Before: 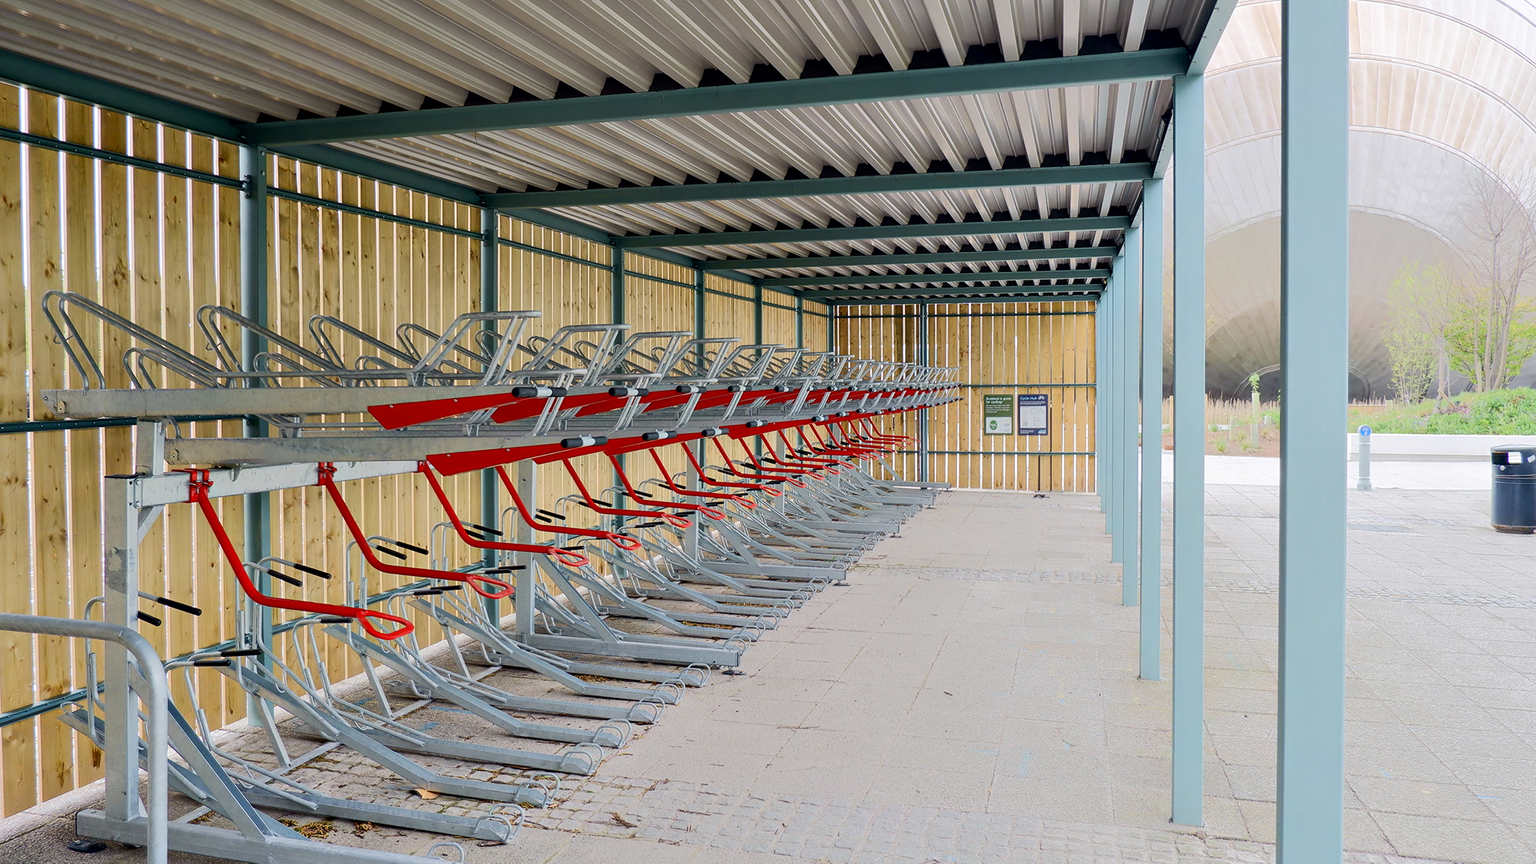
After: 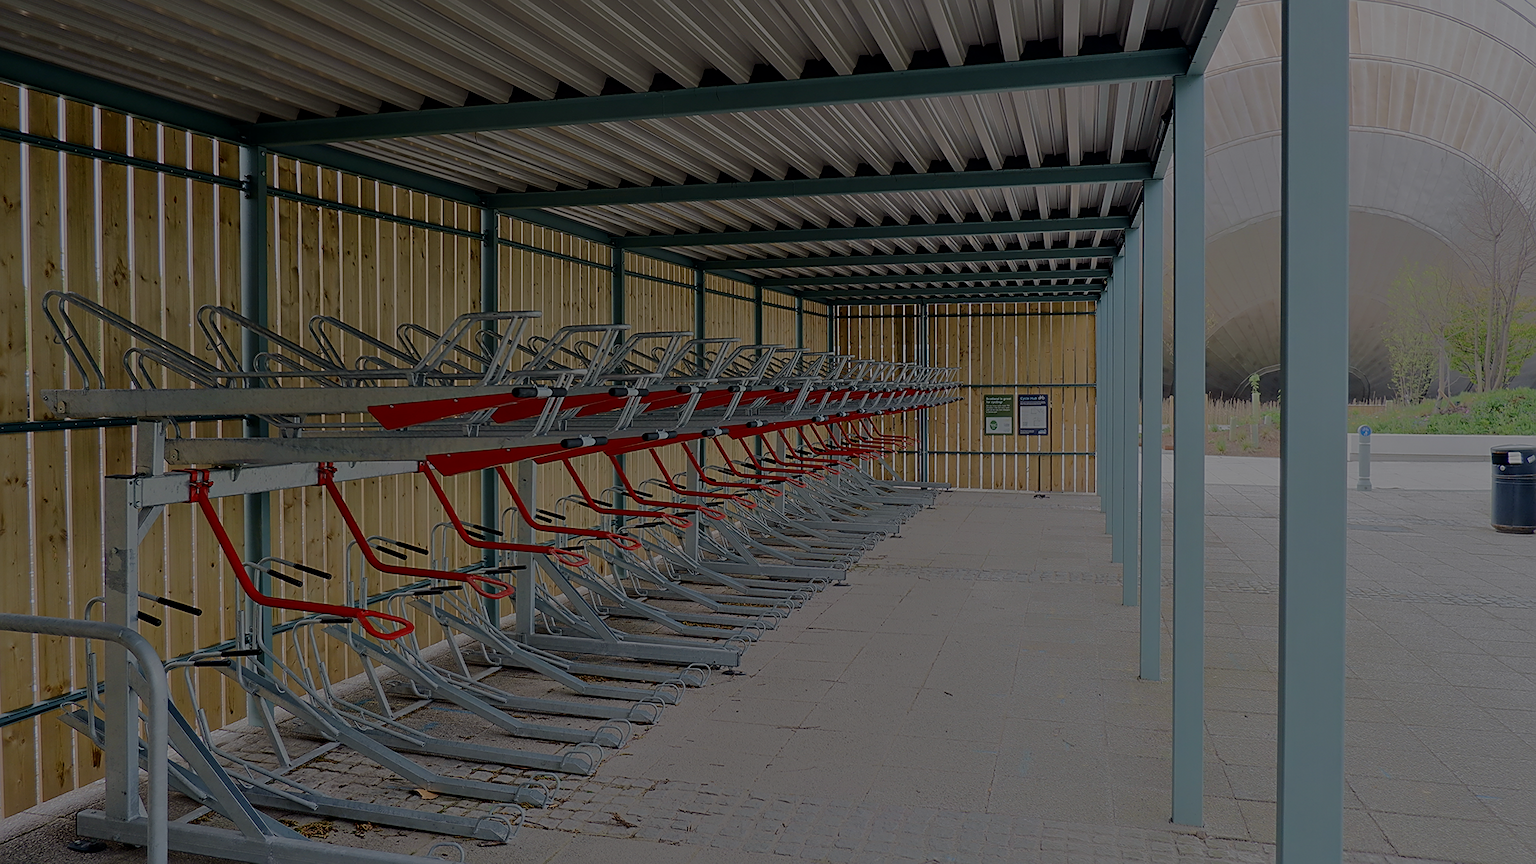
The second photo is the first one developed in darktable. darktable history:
exposure: exposure -2.002 EV, compensate highlight preservation false
sharpen: on, module defaults
